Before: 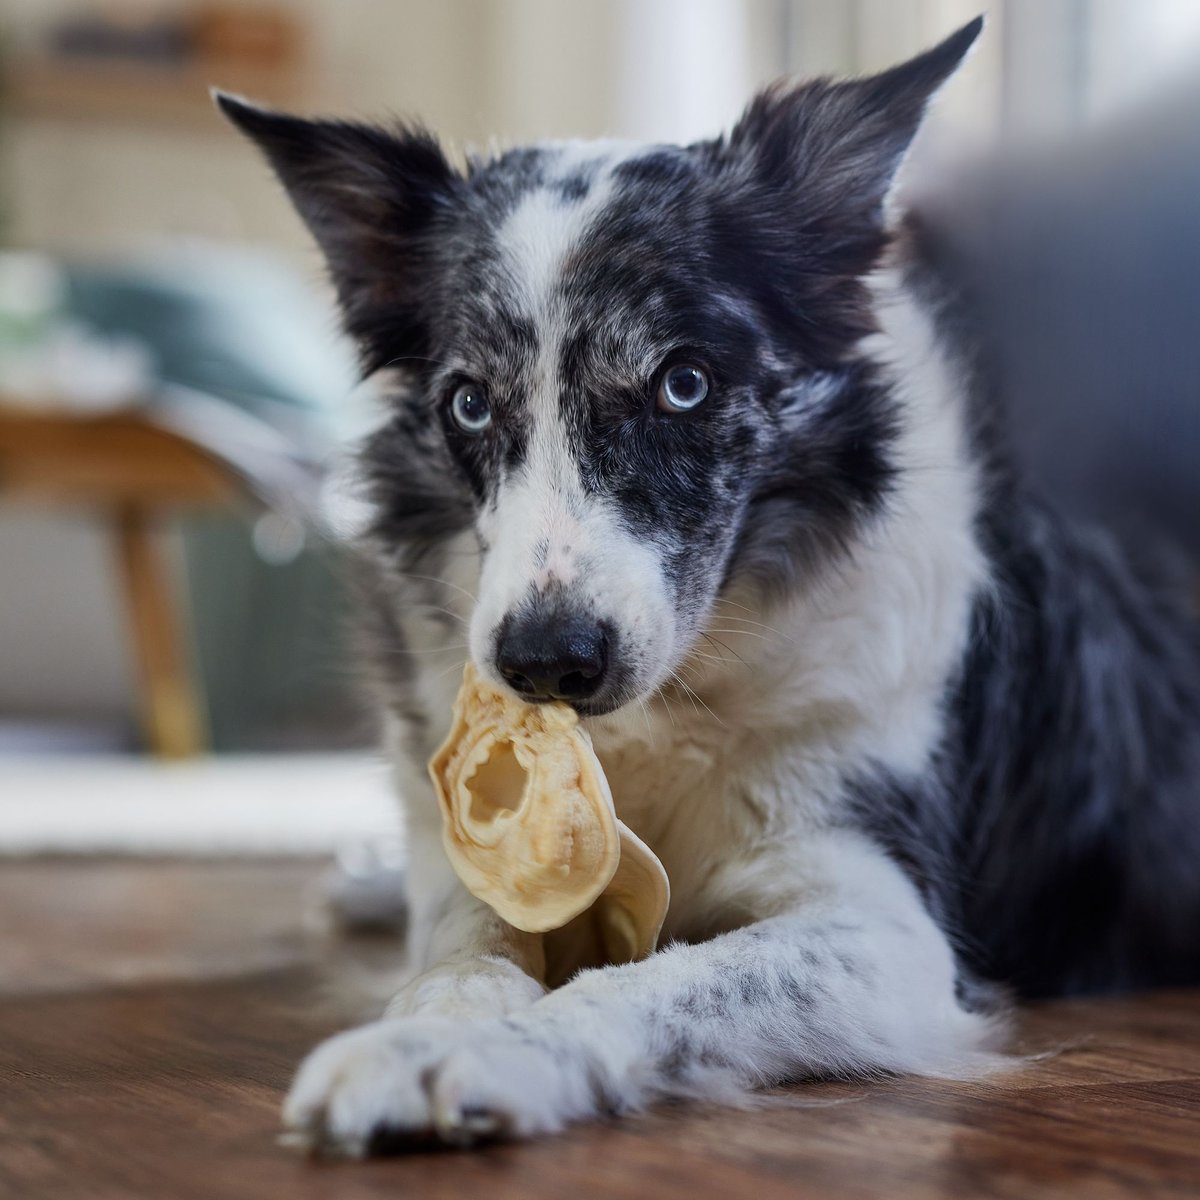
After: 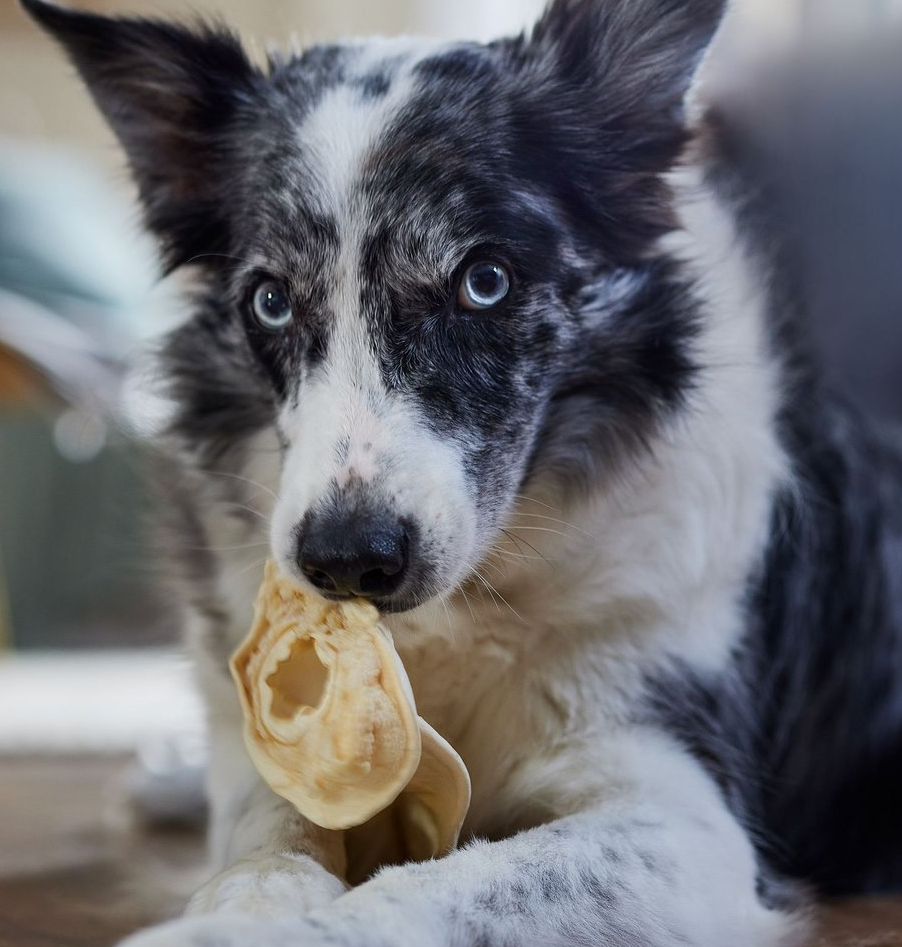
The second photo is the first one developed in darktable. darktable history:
crop: left 16.66%, top 8.613%, right 8.127%, bottom 12.423%
